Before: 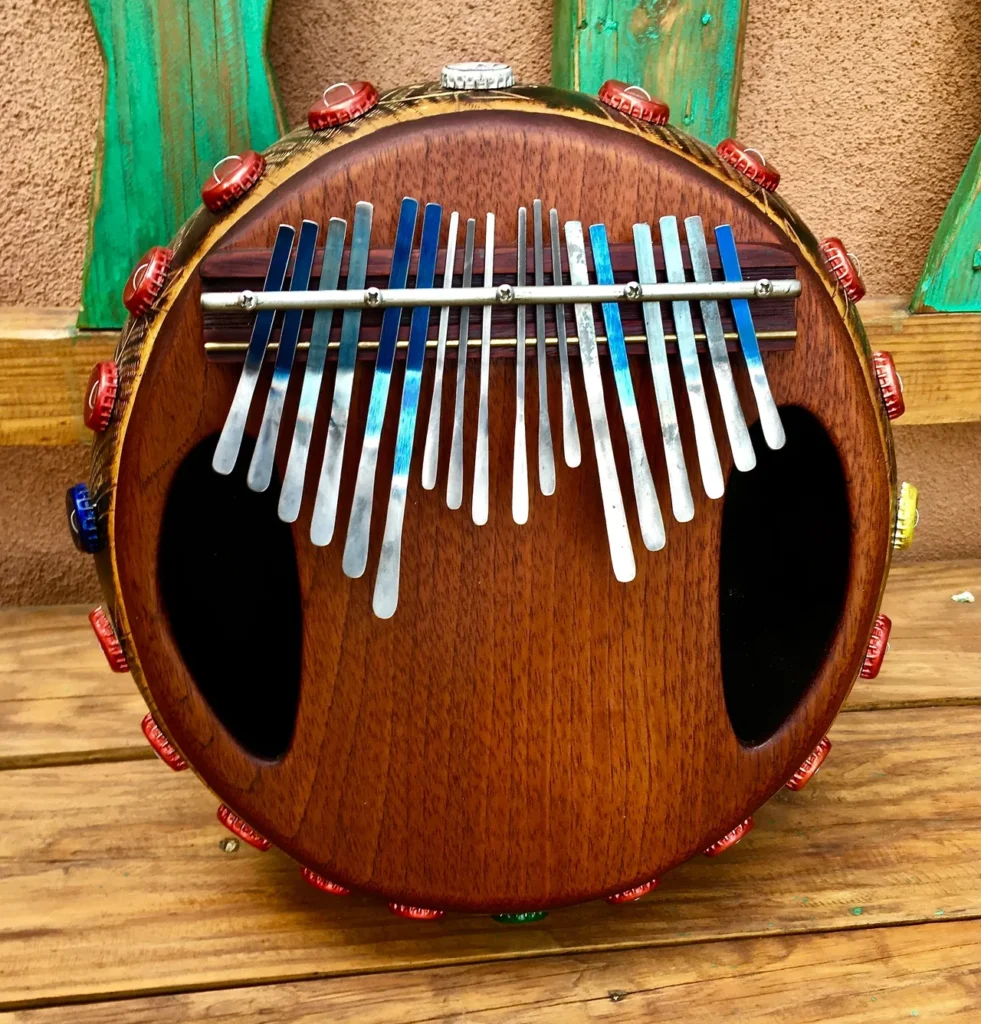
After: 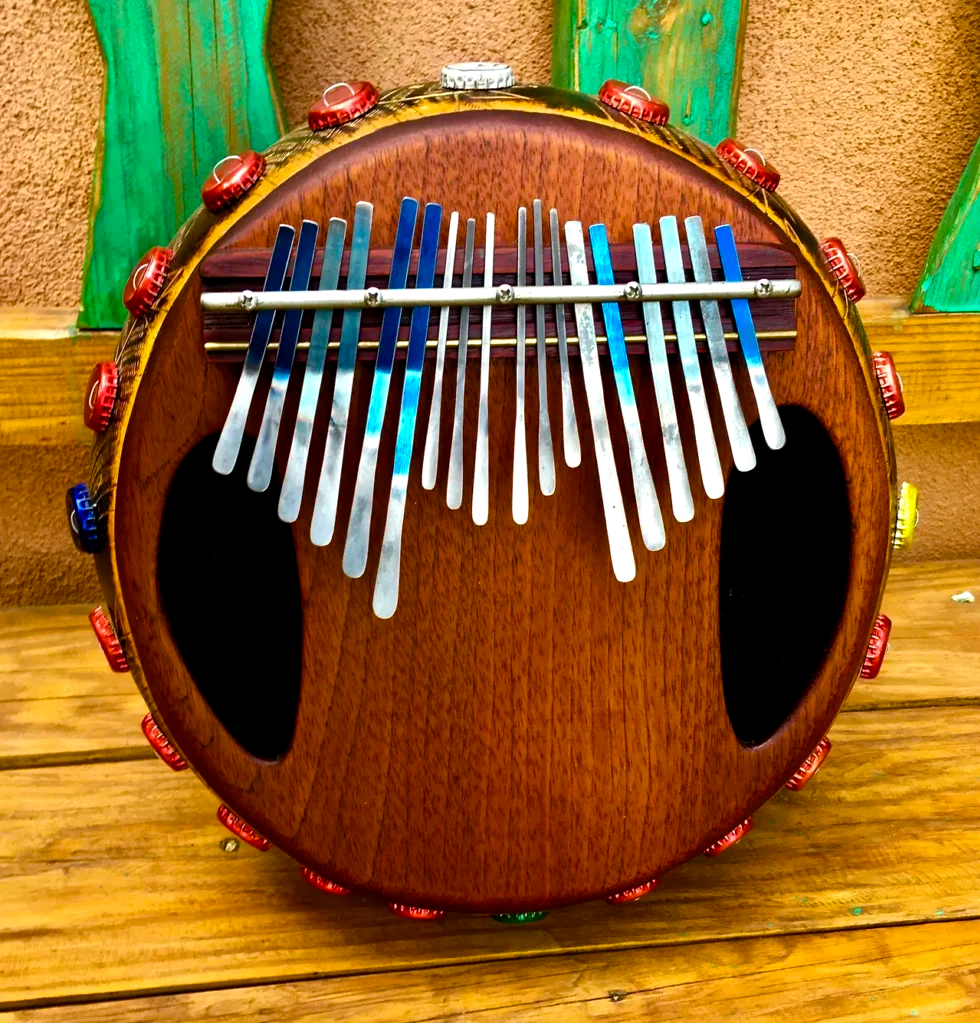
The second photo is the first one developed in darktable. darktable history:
exposure: black level correction 0.002, exposure 0.15 EV, compensate highlight preservation false
color balance rgb: perceptual saturation grading › global saturation 30%, global vibrance 20%
